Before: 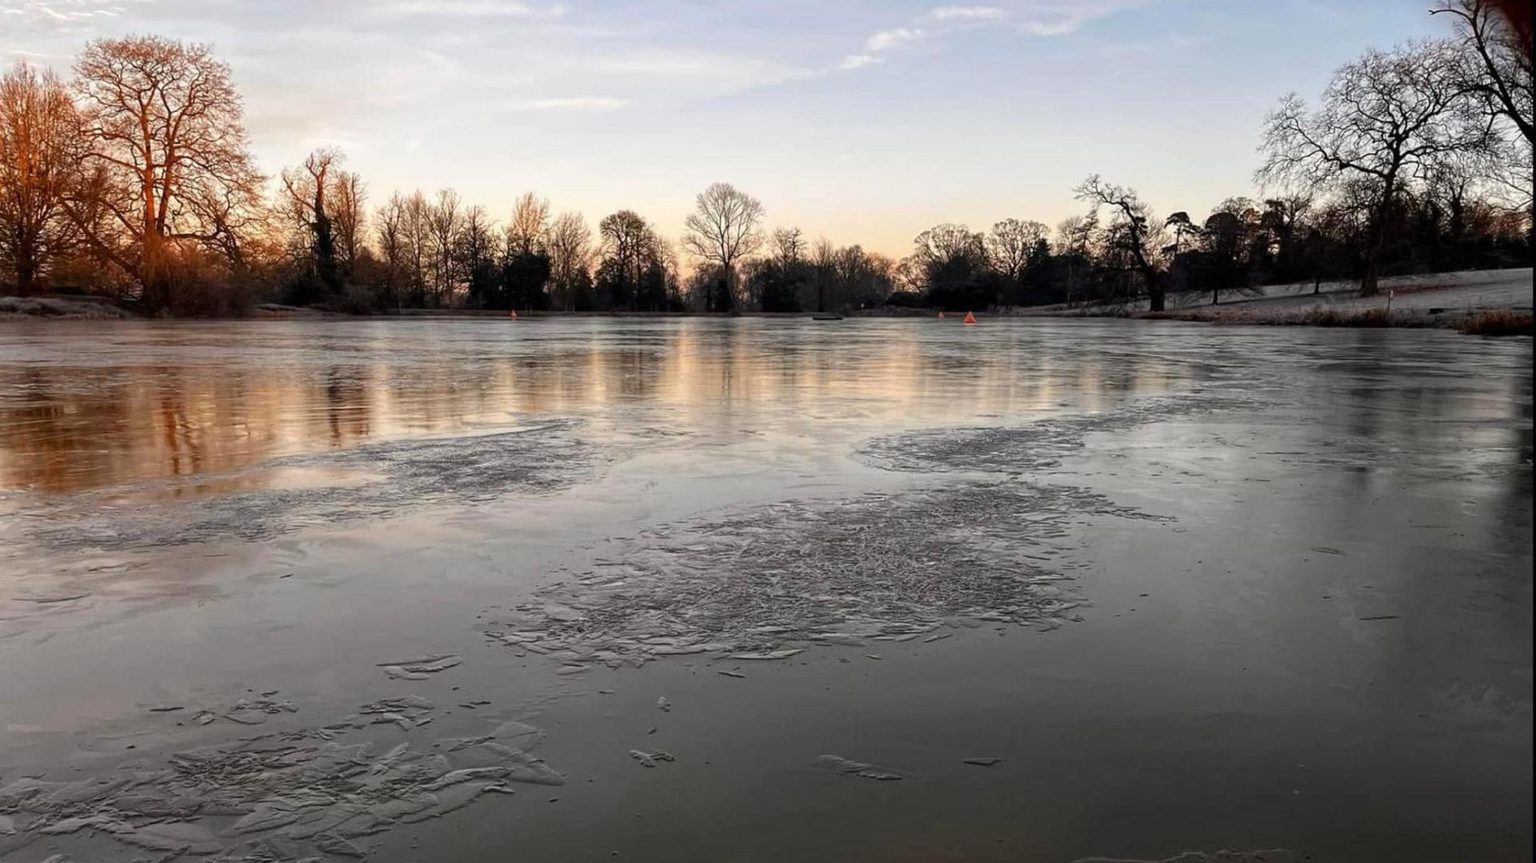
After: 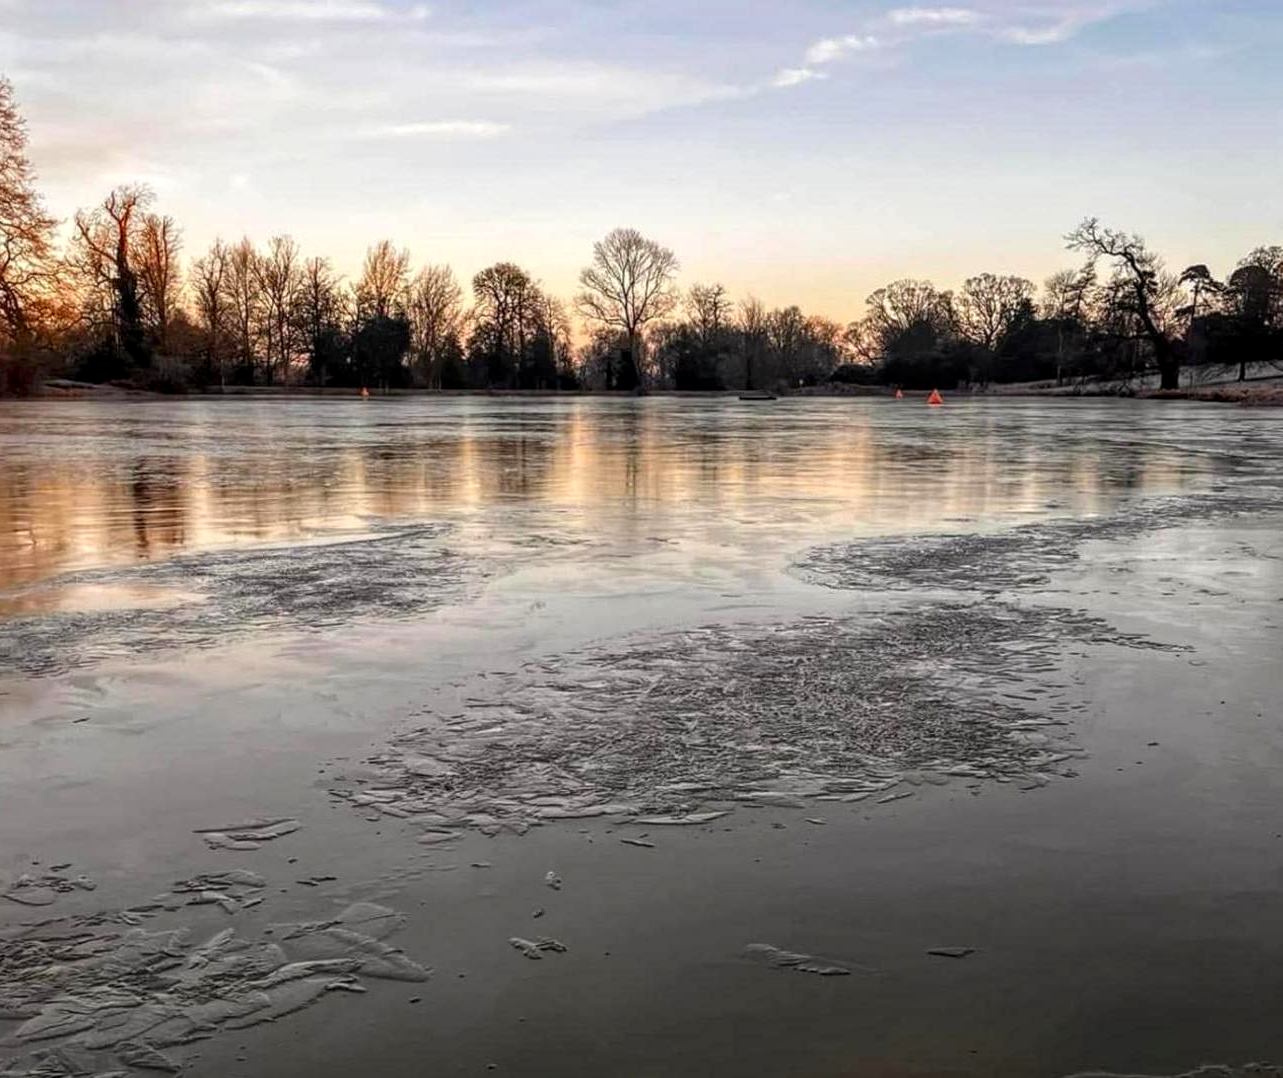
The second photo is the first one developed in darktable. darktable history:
crop and rotate: left 14.437%, right 18.726%
contrast brightness saturation: saturation 0.184
local contrast: highlights 62%, detail 143%, midtone range 0.43
